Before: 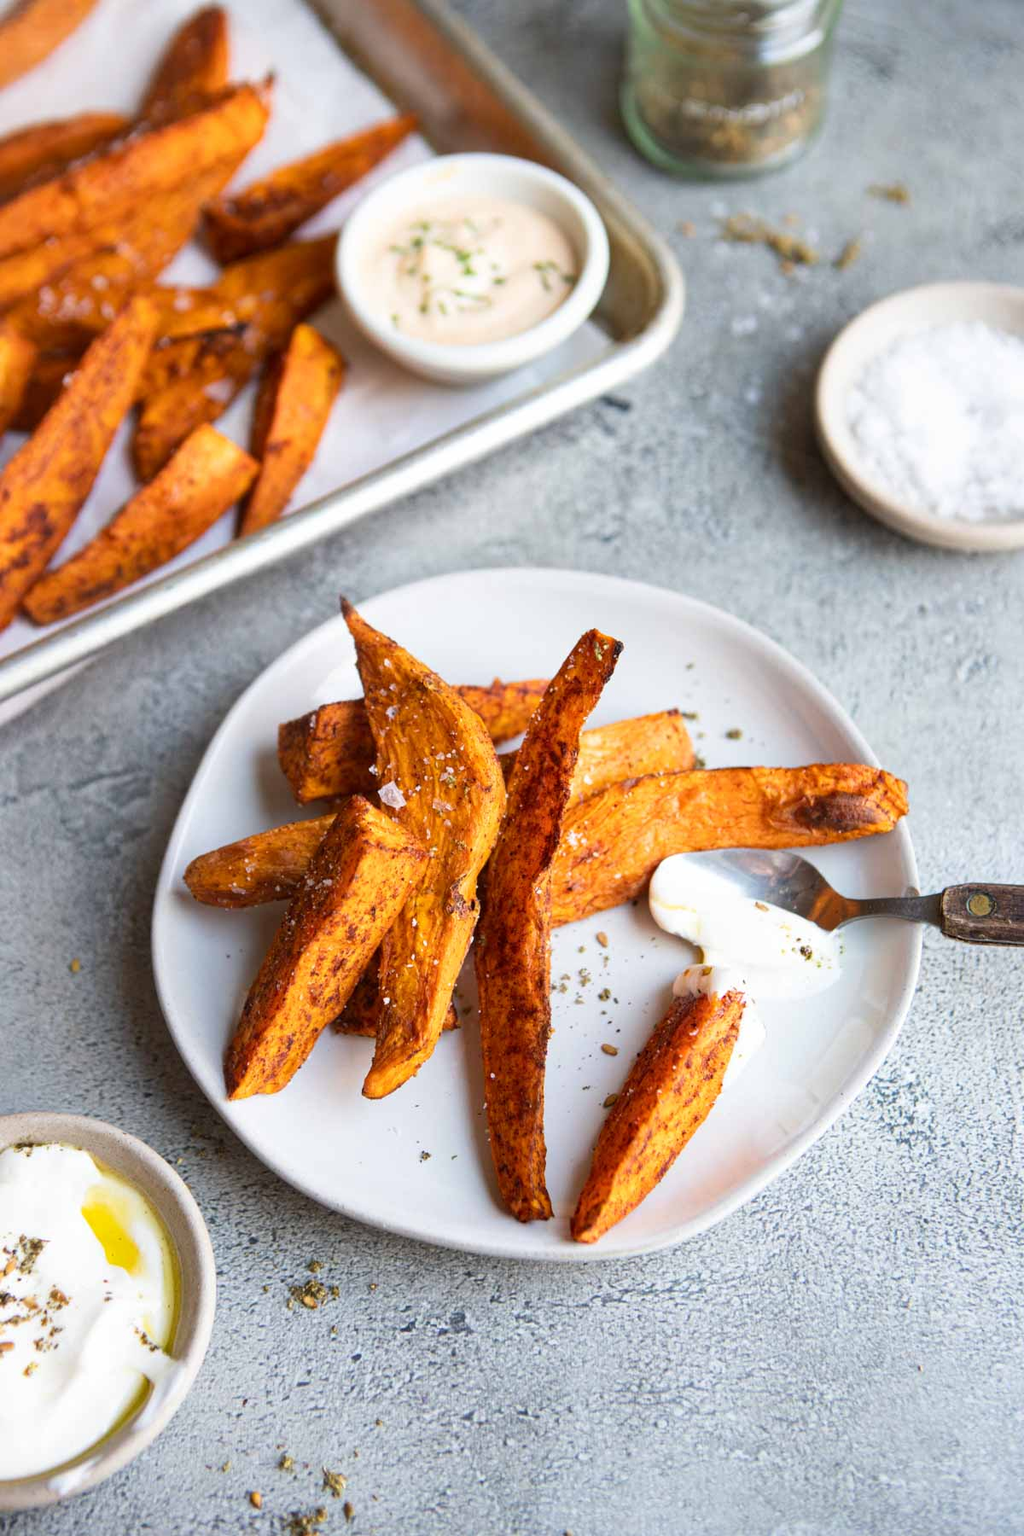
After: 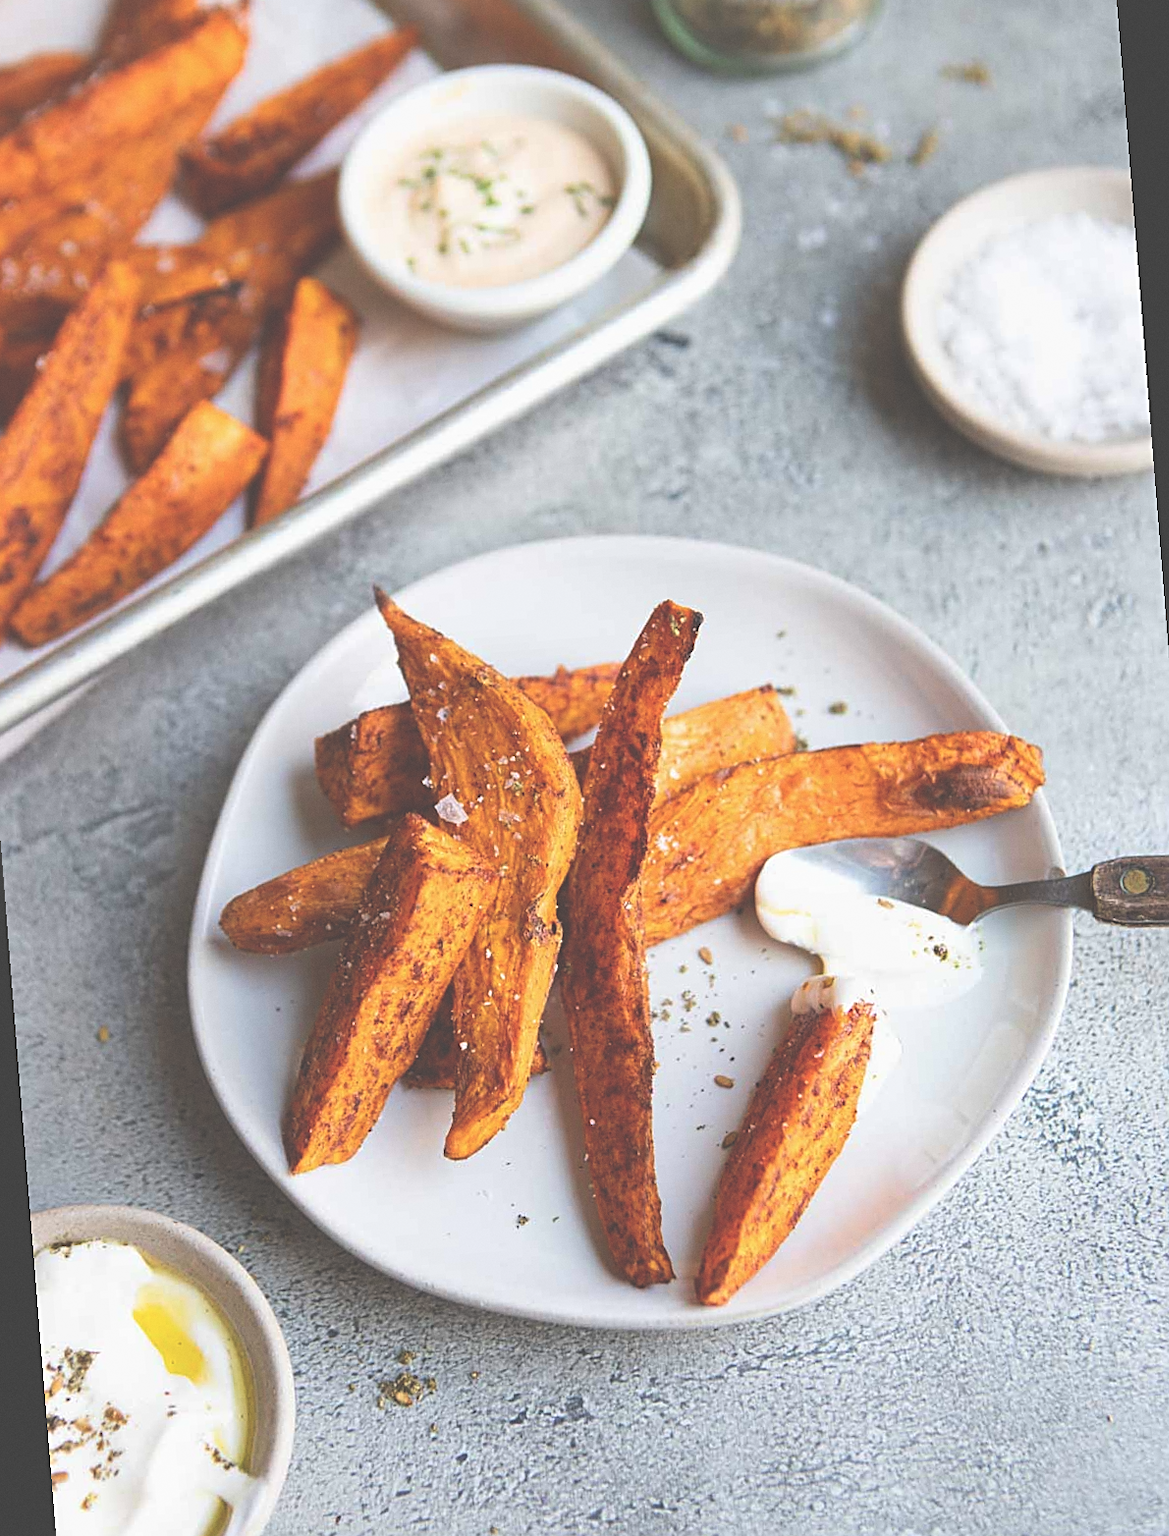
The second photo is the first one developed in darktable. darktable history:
exposure: black level correction -0.062, exposure -0.05 EV, compensate highlight preservation false
rotate and perspective: rotation -4.57°, crop left 0.054, crop right 0.944, crop top 0.087, crop bottom 0.914
sharpen: on, module defaults
grain: coarseness 0.09 ISO, strength 10%
white balance: emerald 1
